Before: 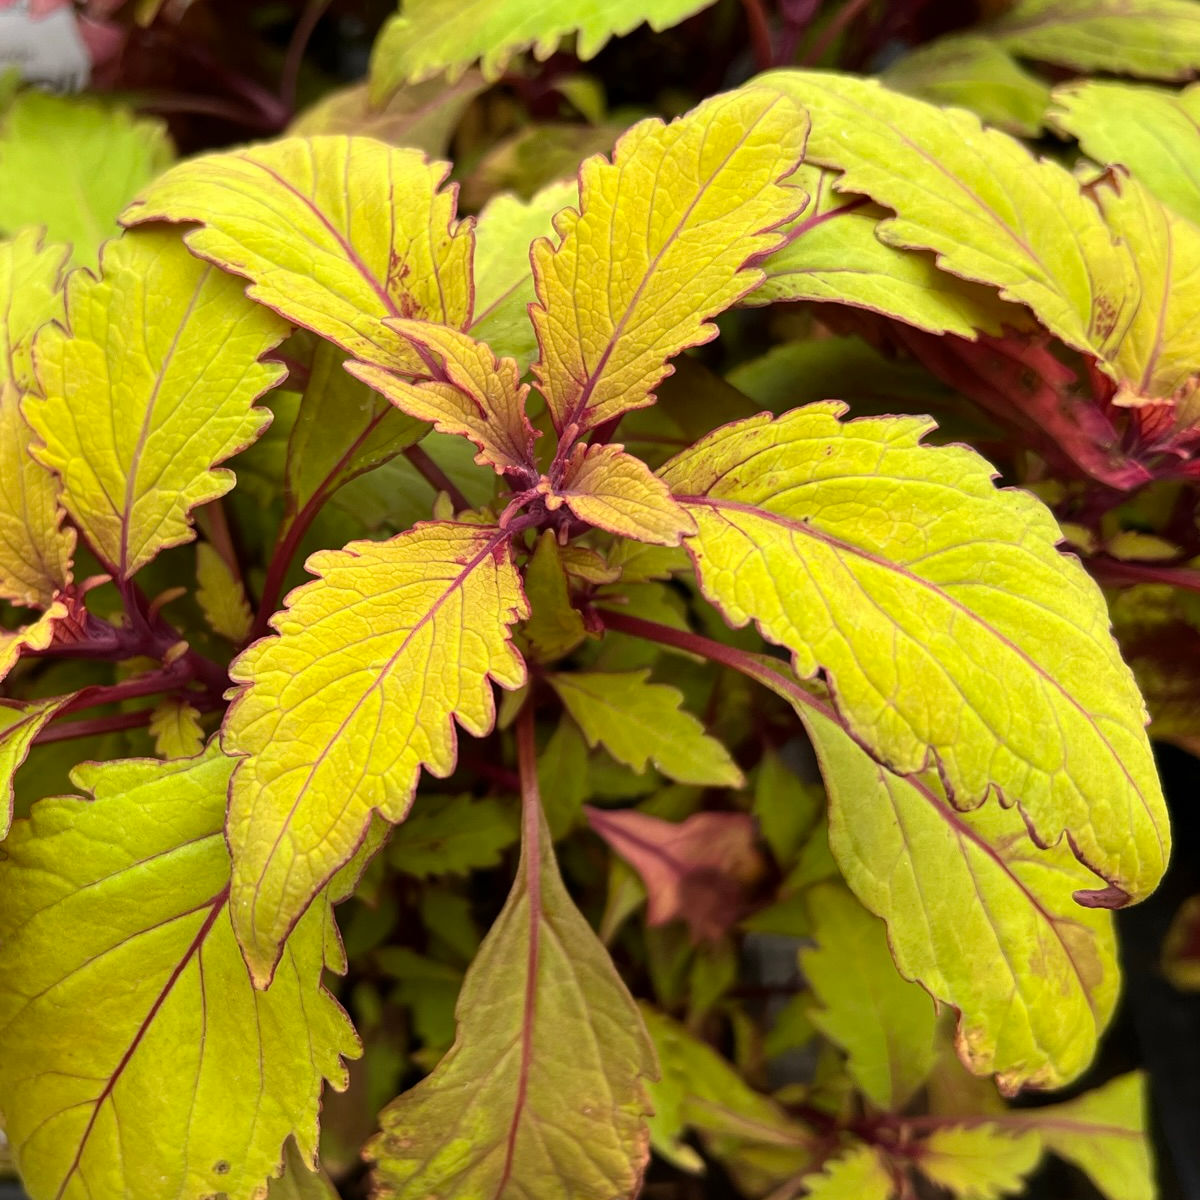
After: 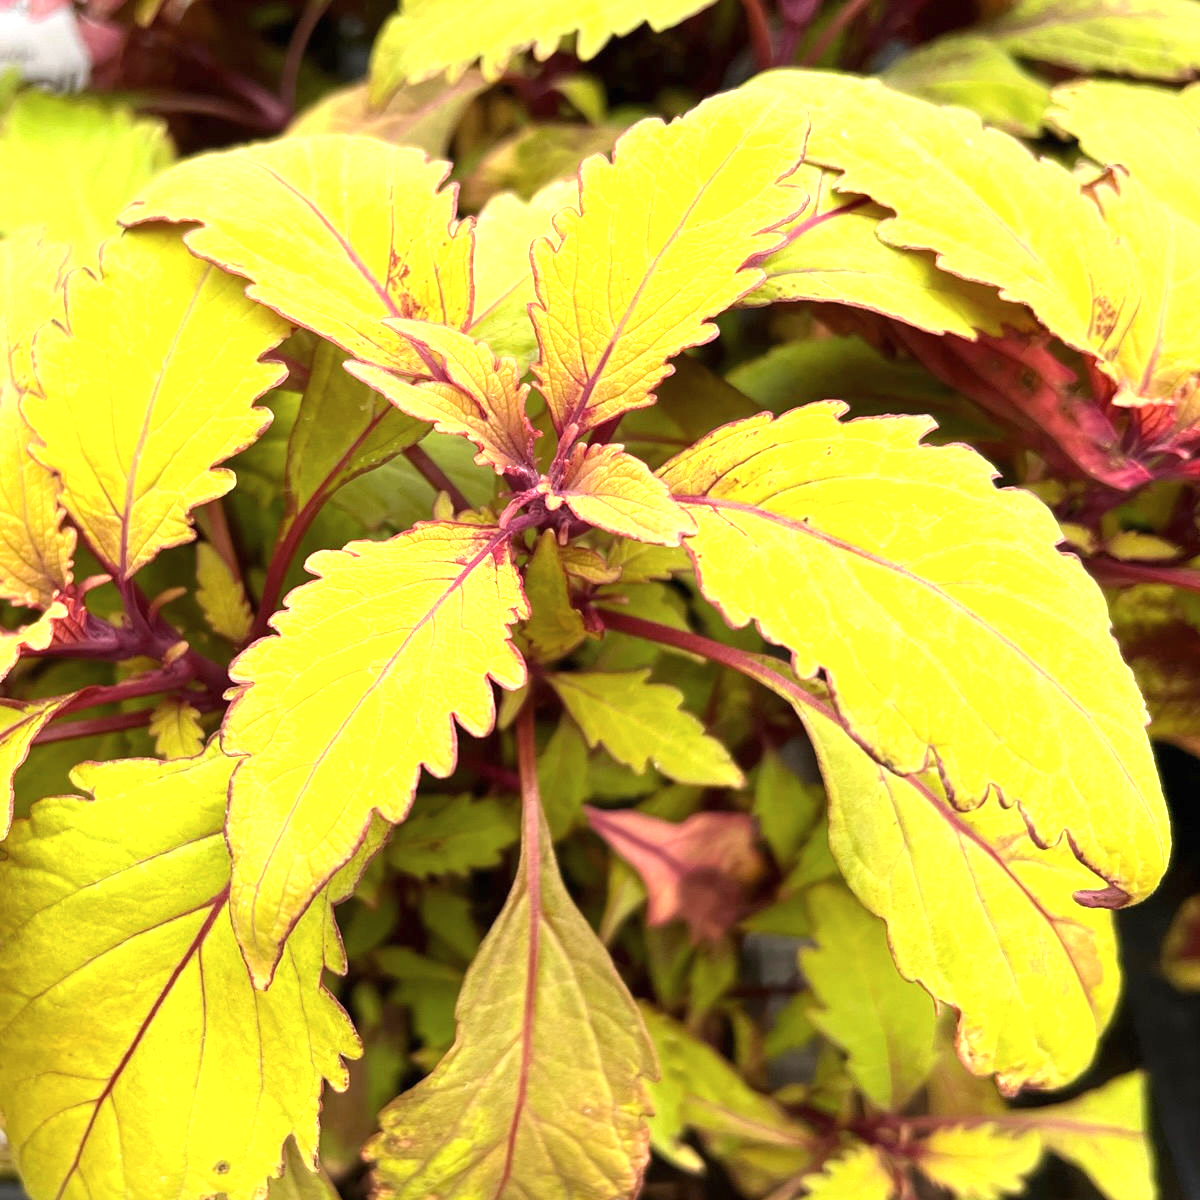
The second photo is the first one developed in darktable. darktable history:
exposure: black level correction 0, exposure 1.1 EV, compensate exposure bias true, compensate highlight preservation false
contrast brightness saturation: saturation -0.05
